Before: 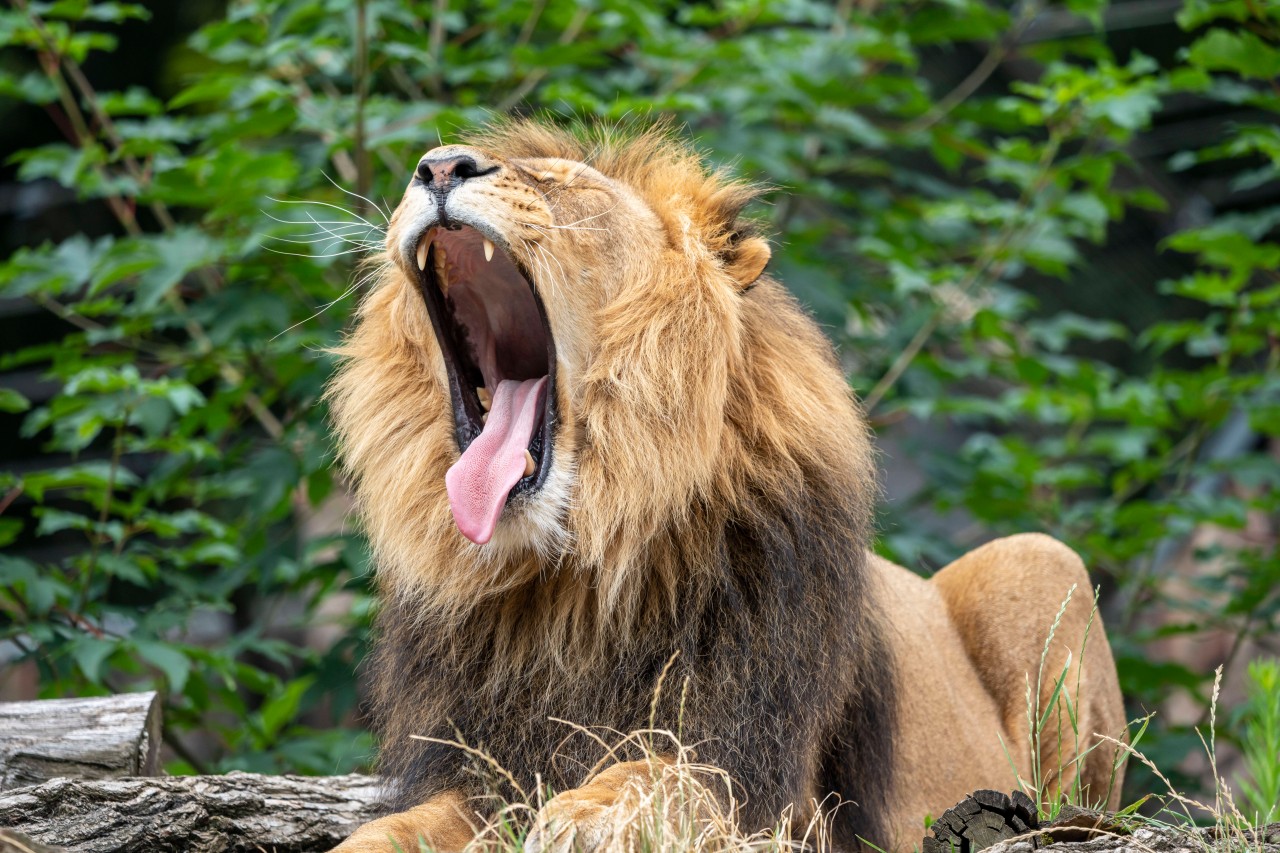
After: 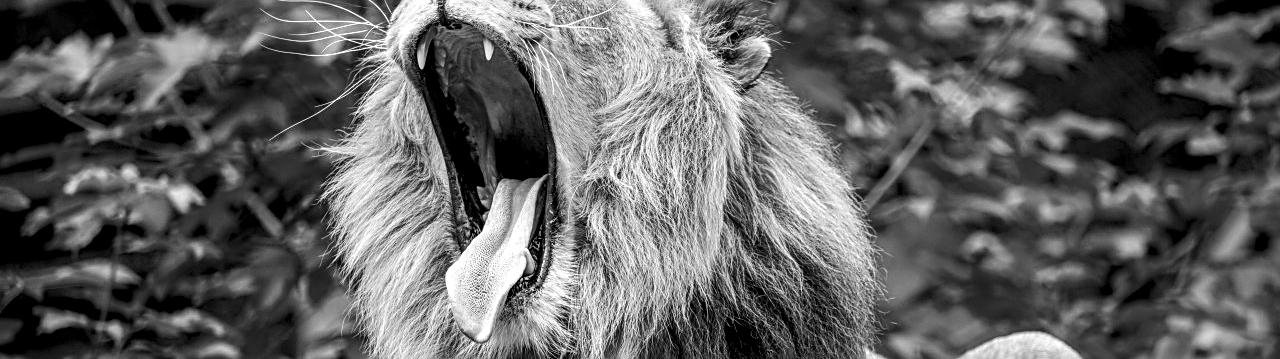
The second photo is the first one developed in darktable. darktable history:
color zones: curves: ch0 [(0, 0.613) (0.01, 0.613) (0.245, 0.448) (0.498, 0.529) (0.642, 0.665) (0.879, 0.777) (0.99, 0.613)]; ch1 [(0, 0) (0.143, 0) (0.286, 0) (0.429, 0) (0.571, 0) (0.714, 0) (0.857, 0)]
crop and rotate: top 23.64%, bottom 34.244%
local contrast: detail 150%
sharpen: amount 0.568
color balance rgb: highlights gain › chroma 0.284%, highlights gain › hue 331.33°, linear chroma grading › global chroma 8.9%, perceptual saturation grading › global saturation 25.079%, perceptual saturation grading › highlights -27.707%, perceptual saturation grading › shadows 33.841%, saturation formula JzAzBz (2021)
